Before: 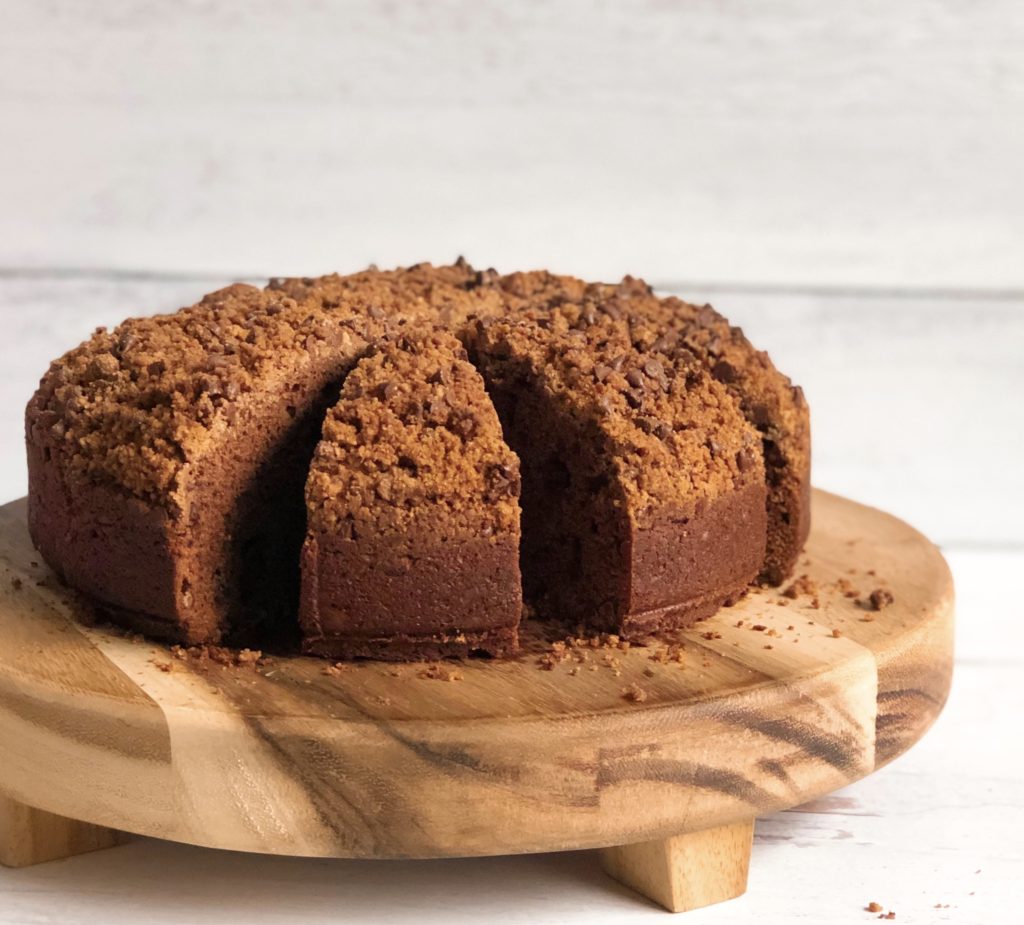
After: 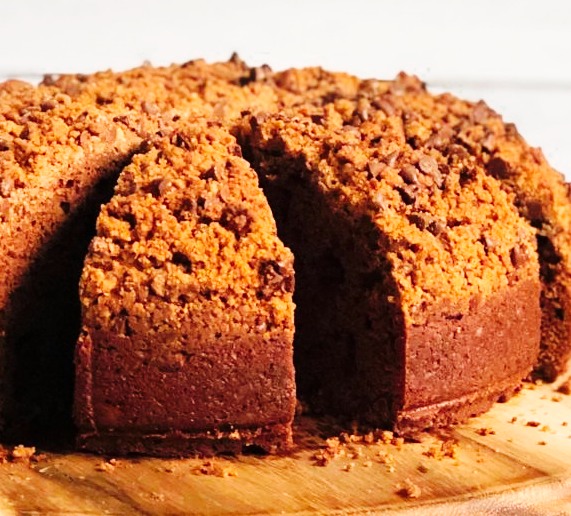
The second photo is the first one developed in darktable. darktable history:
color zones: curves: ch0 [(0.25, 0.5) (0.347, 0.092) (0.75, 0.5)]; ch1 [(0.25, 0.5) (0.33, 0.51) (0.75, 0.5)]
base curve: curves: ch0 [(0, 0) (0.036, 0.025) (0.121, 0.166) (0.206, 0.329) (0.605, 0.79) (1, 1)], preserve colors none
crop and rotate: left 22.13%, top 22.054%, right 22.026%, bottom 22.102%
